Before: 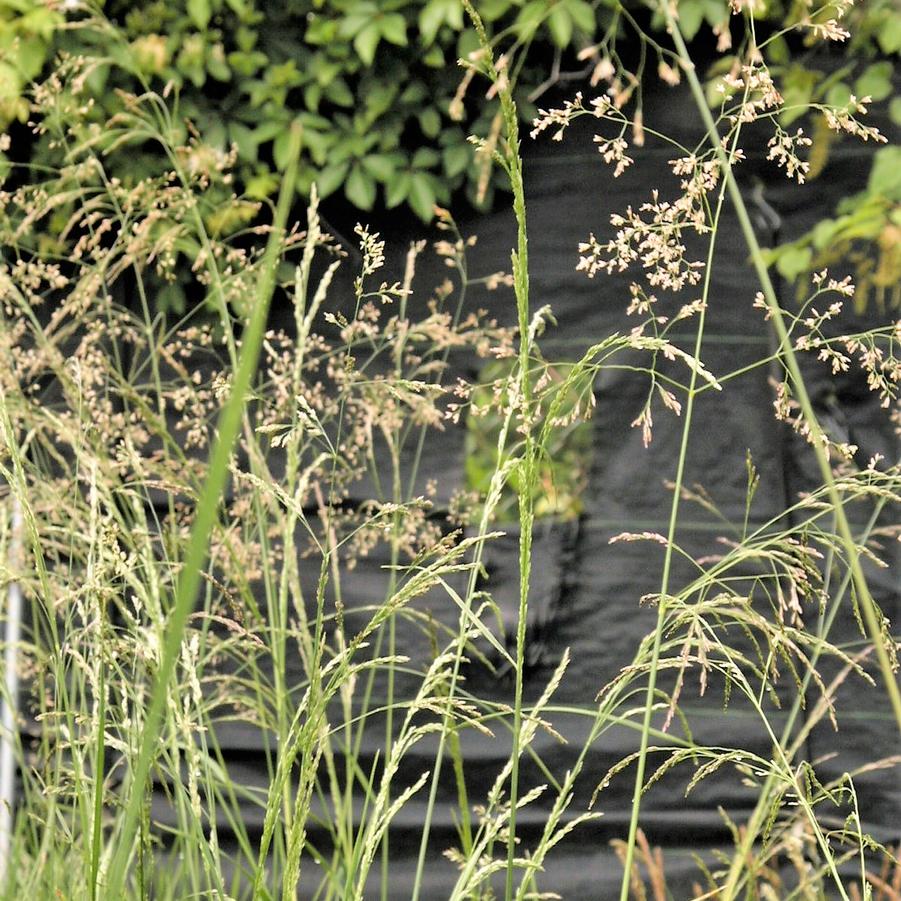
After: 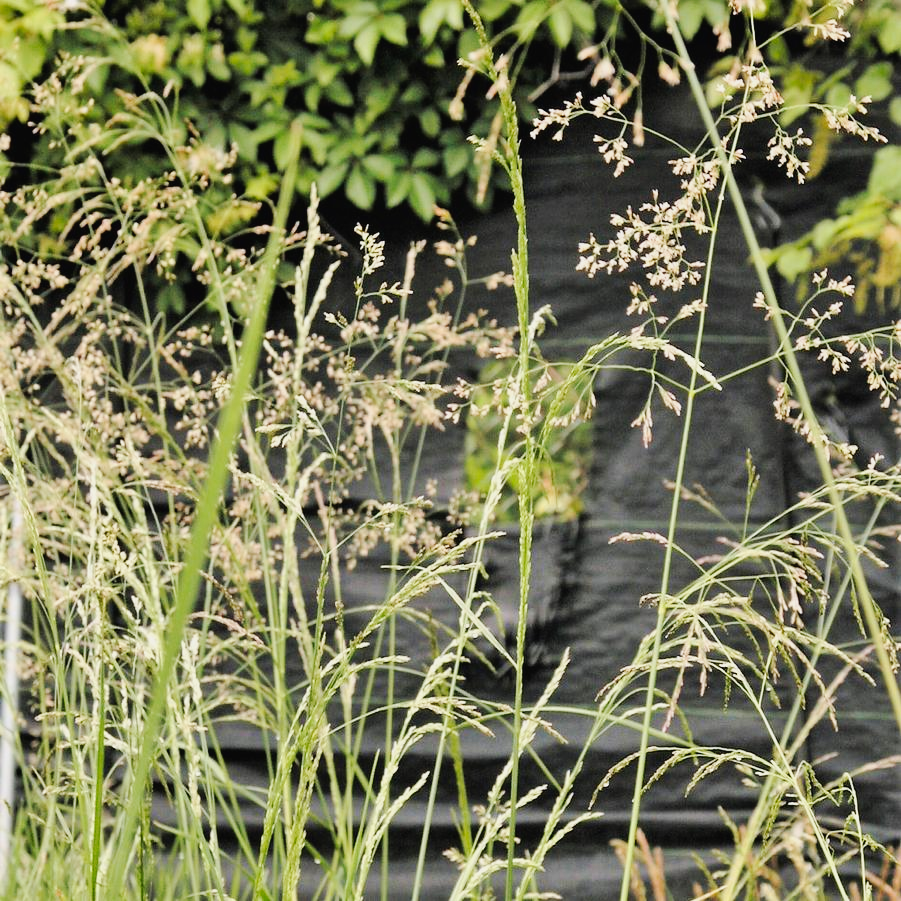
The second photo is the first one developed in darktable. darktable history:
tone curve: curves: ch0 [(0, 0.02) (0.063, 0.058) (0.262, 0.243) (0.447, 0.468) (0.544, 0.596) (0.805, 0.823) (1, 0.952)]; ch1 [(0, 0) (0.339, 0.31) (0.417, 0.401) (0.452, 0.455) (0.482, 0.483) (0.502, 0.499) (0.517, 0.506) (0.55, 0.542) (0.588, 0.604) (0.729, 0.782) (1, 1)]; ch2 [(0, 0) (0.346, 0.34) (0.431, 0.45) (0.485, 0.487) (0.5, 0.496) (0.527, 0.526) (0.56, 0.574) (0.613, 0.642) (0.679, 0.703) (1, 1)], preserve colors none
